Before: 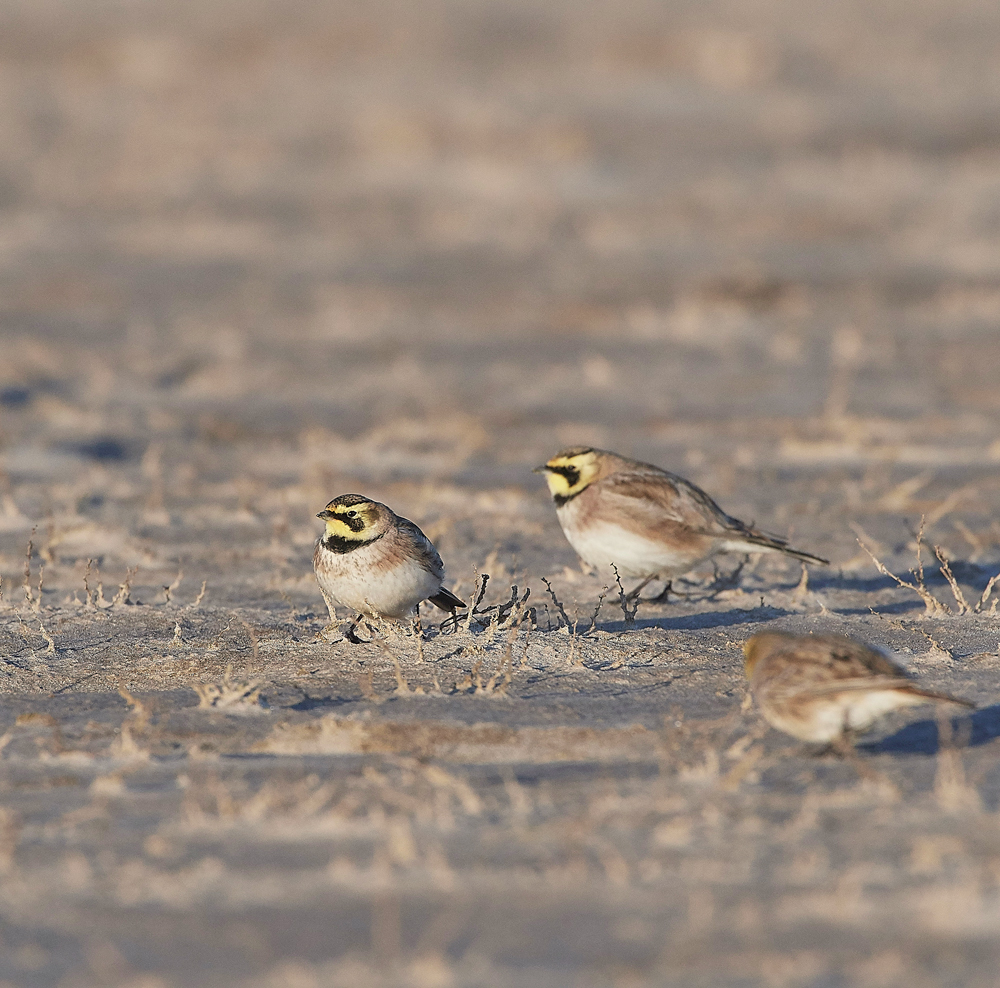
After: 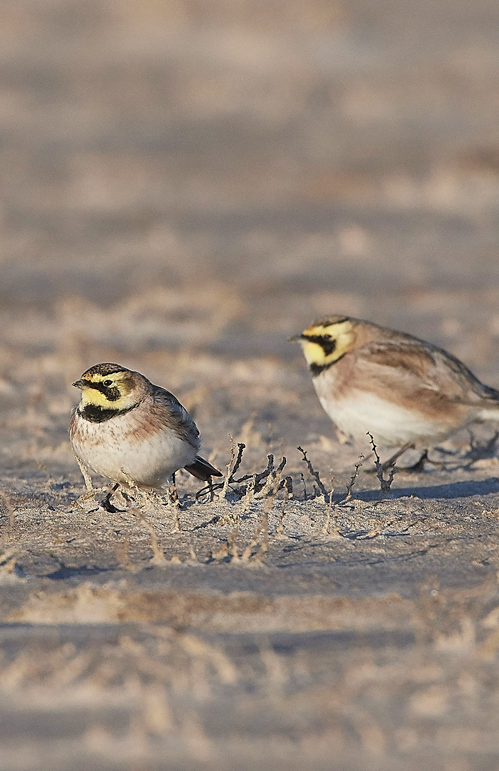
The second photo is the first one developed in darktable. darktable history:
crop and rotate: angle 0.015°, left 24.429%, top 13.252%, right 25.589%, bottom 8.685%
shadows and highlights: shadows 47.89, highlights -40.87, soften with gaussian
